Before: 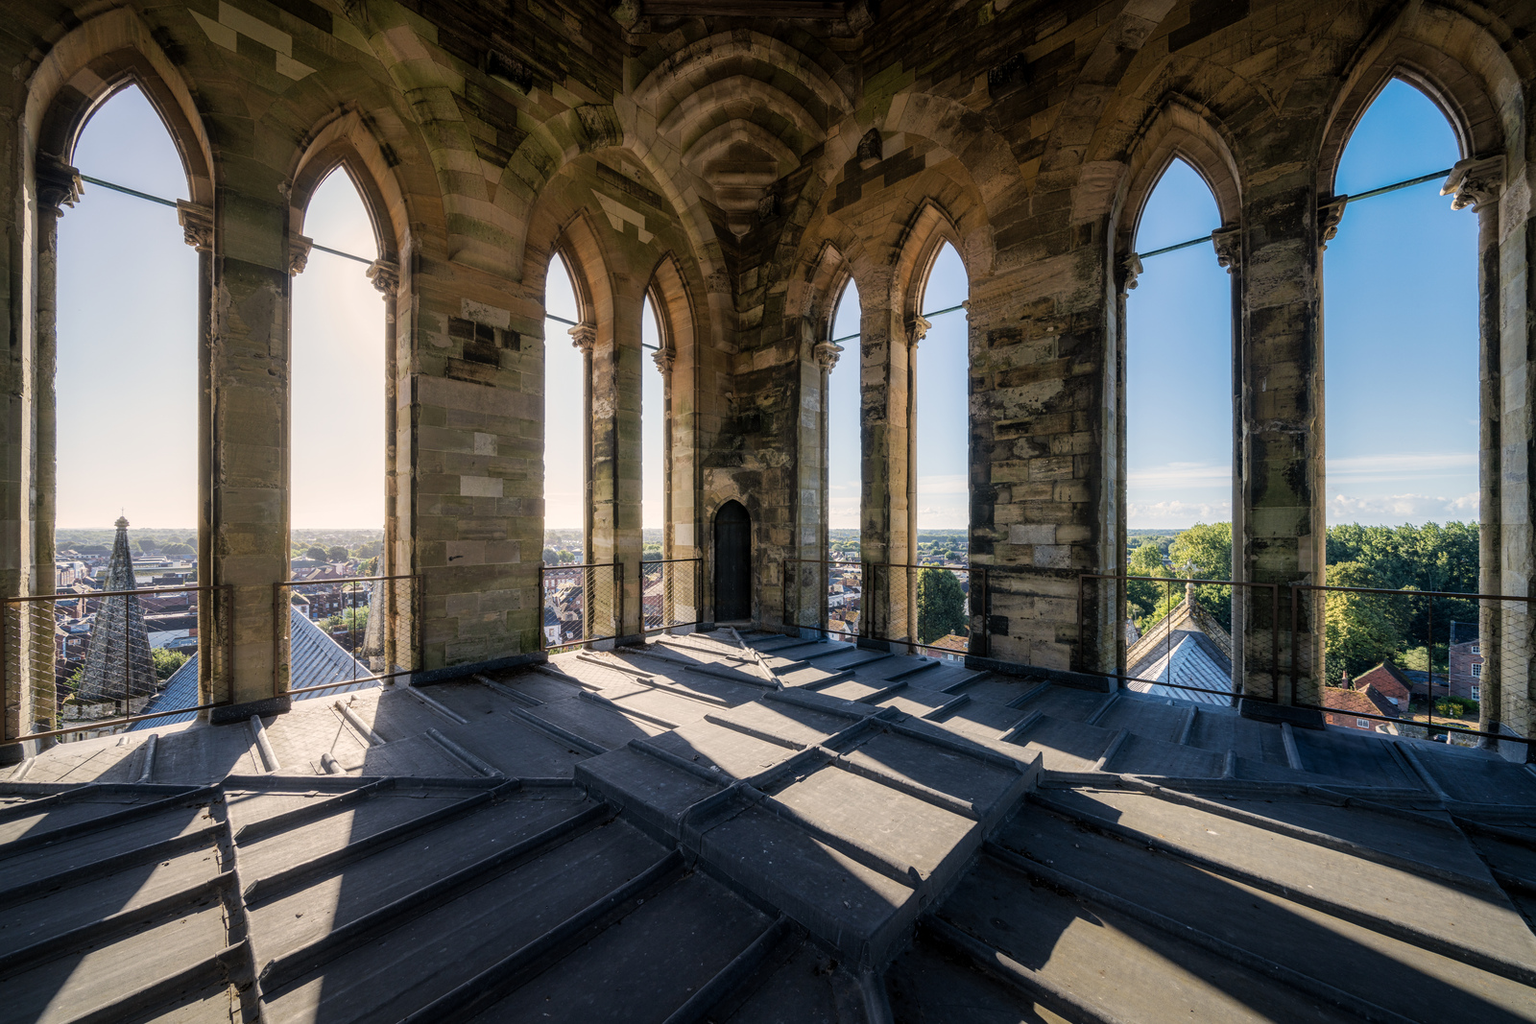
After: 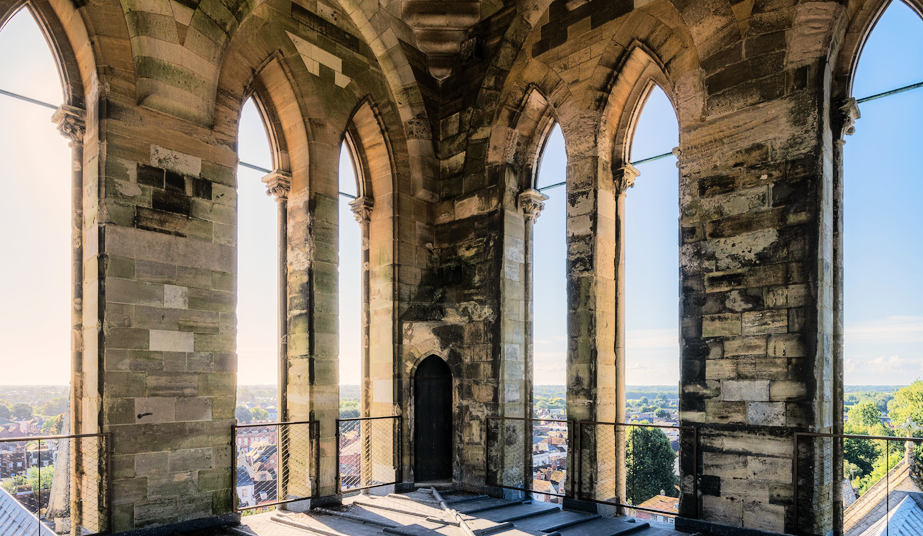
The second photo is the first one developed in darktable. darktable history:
crop: left 20.627%, top 15.614%, right 21.681%, bottom 34.11%
exposure: exposure -0.17 EV, compensate highlight preservation false
tone equalizer: -7 EV 0.142 EV, -6 EV 0.614 EV, -5 EV 1.14 EV, -4 EV 1.34 EV, -3 EV 1.13 EV, -2 EV 0.6 EV, -1 EV 0.164 EV, edges refinement/feathering 500, mask exposure compensation -1.57 EV, preserve details no
